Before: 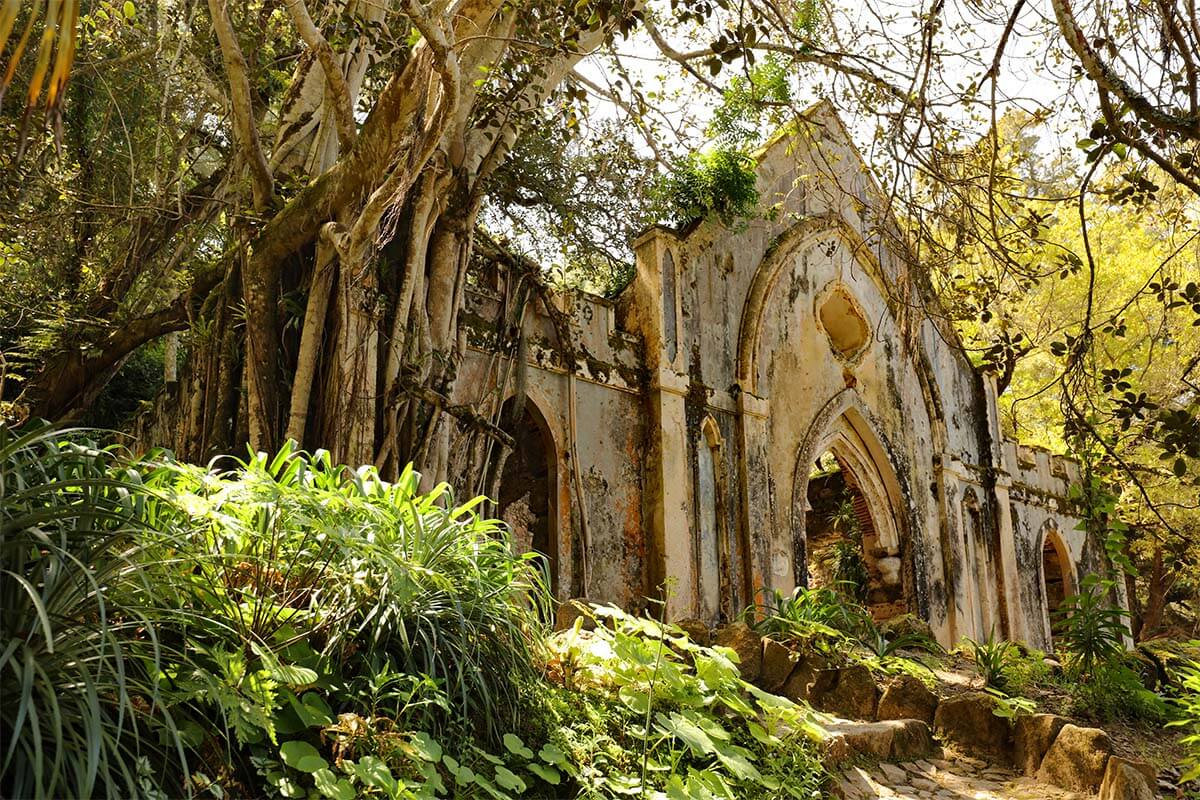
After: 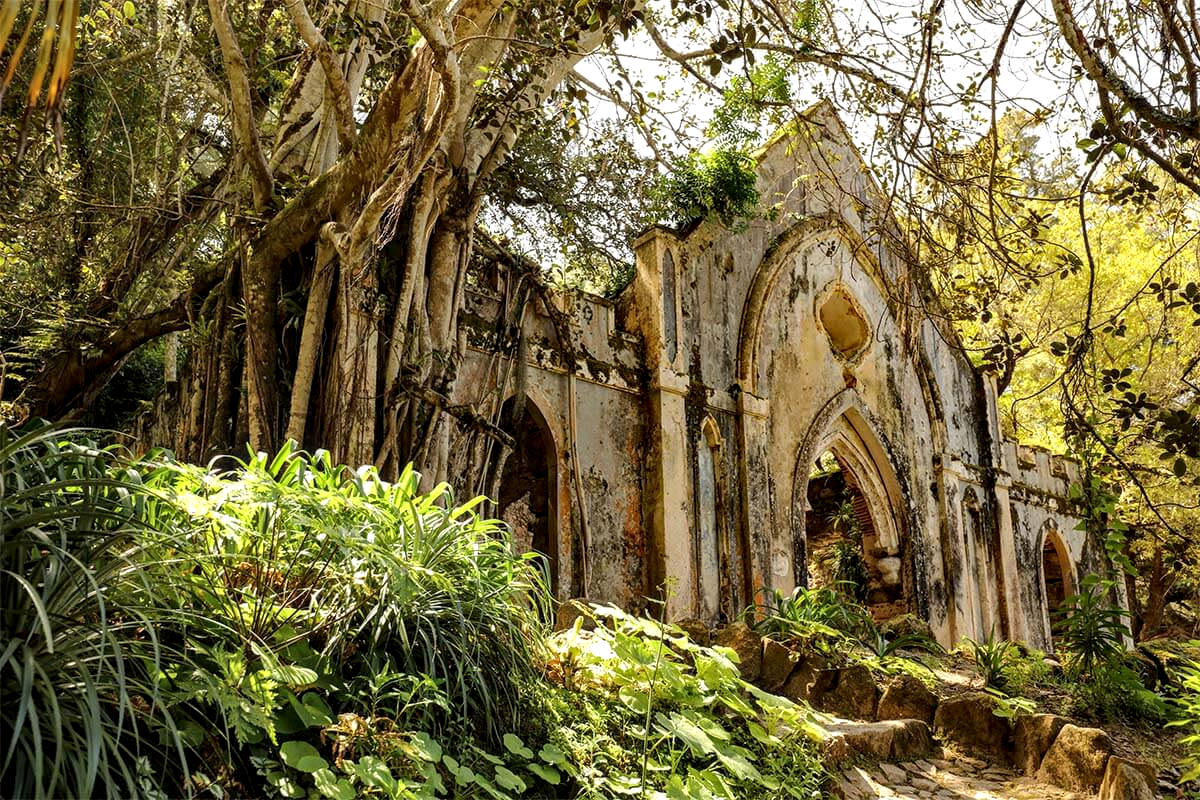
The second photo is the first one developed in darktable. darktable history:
local contrast: detail 144%
